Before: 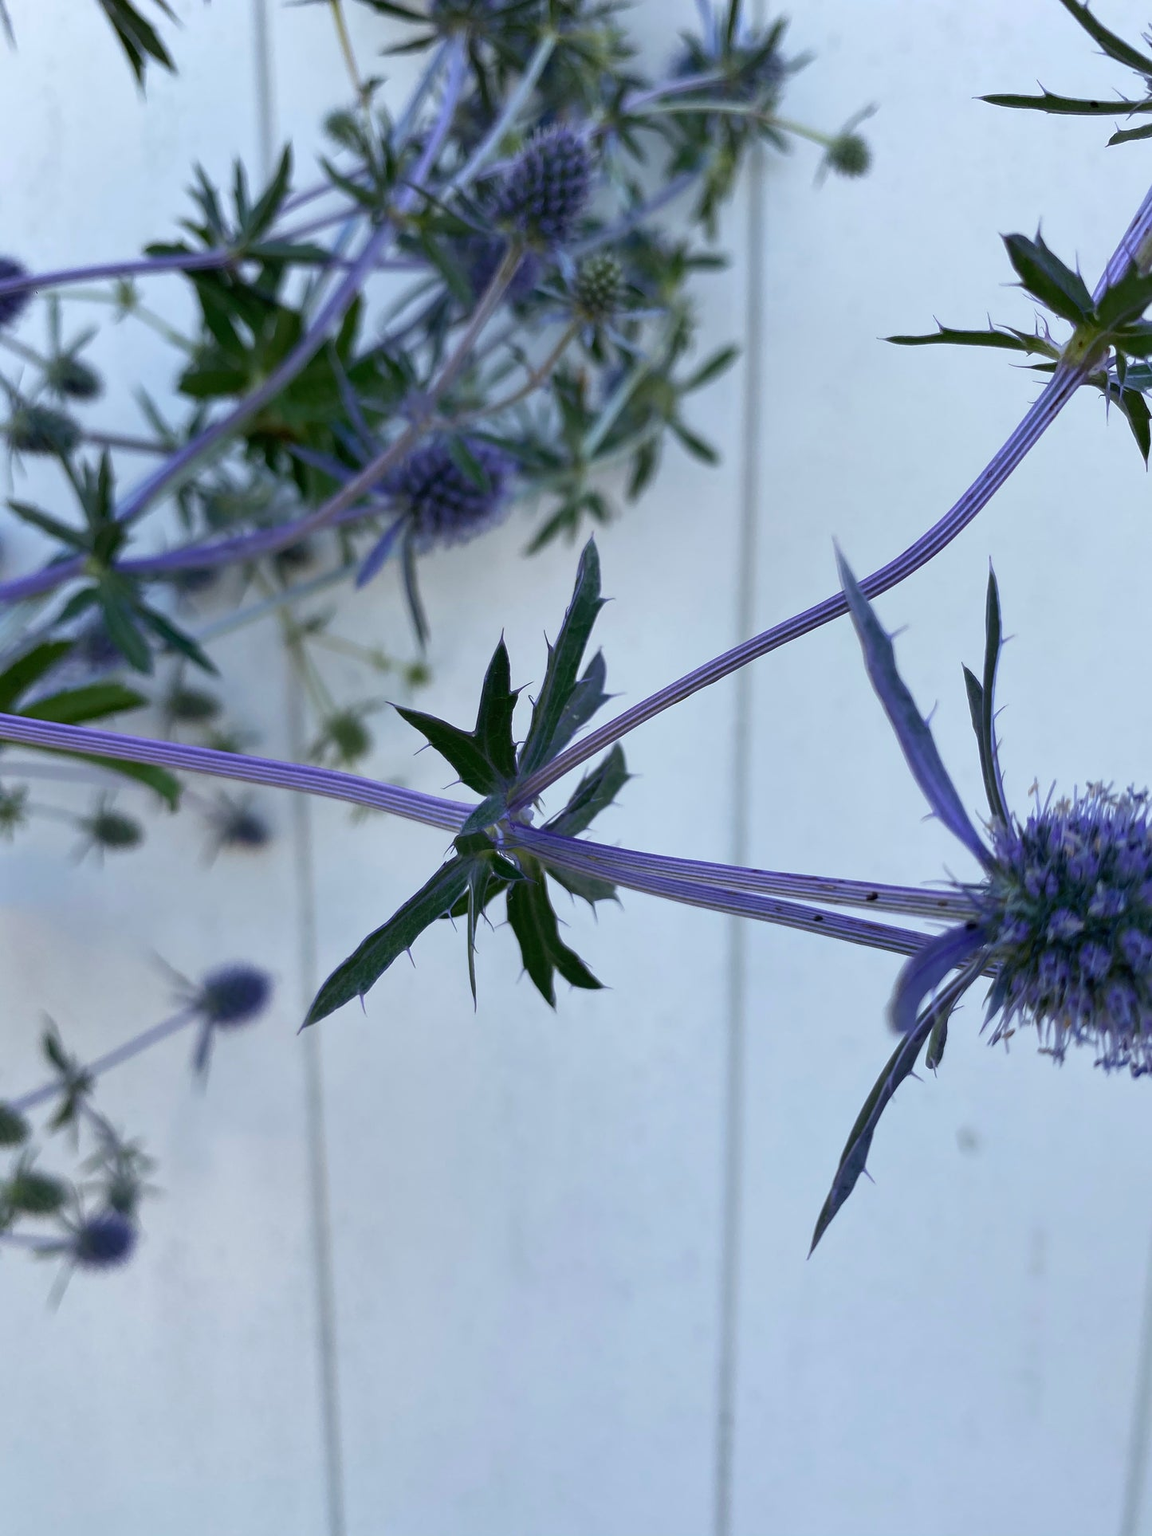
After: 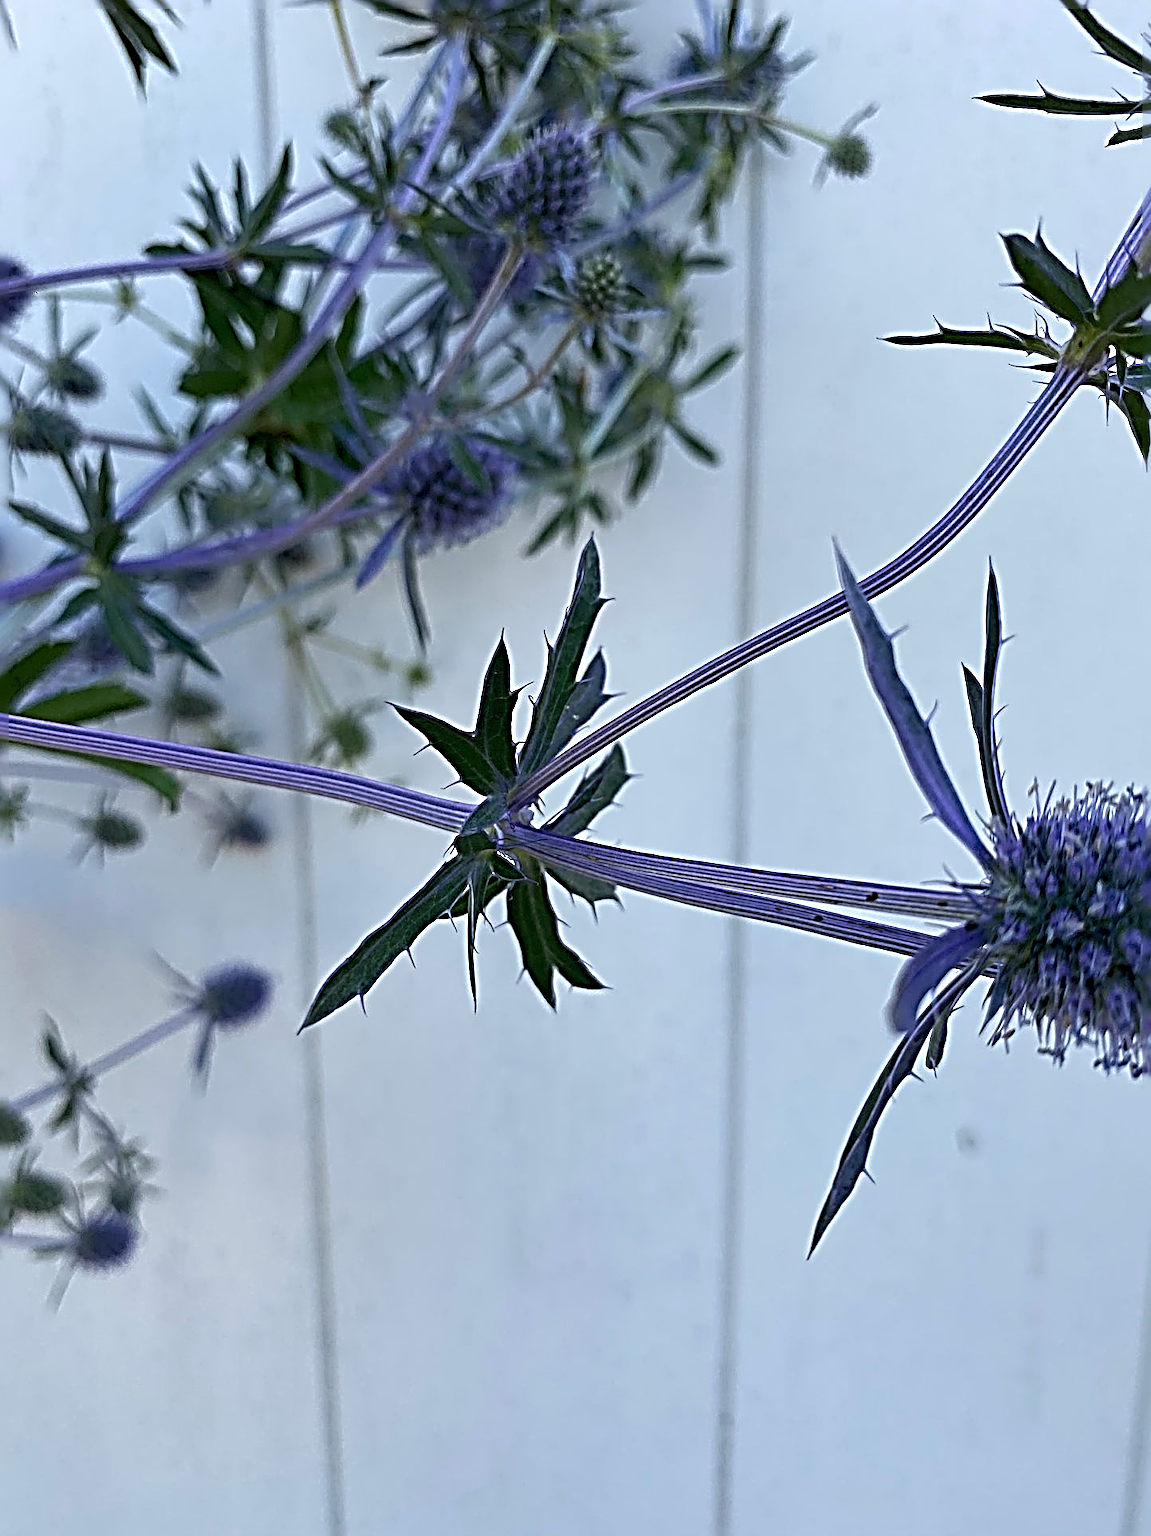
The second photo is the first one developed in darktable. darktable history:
sharpen: radius 4.033, amount 1.982
